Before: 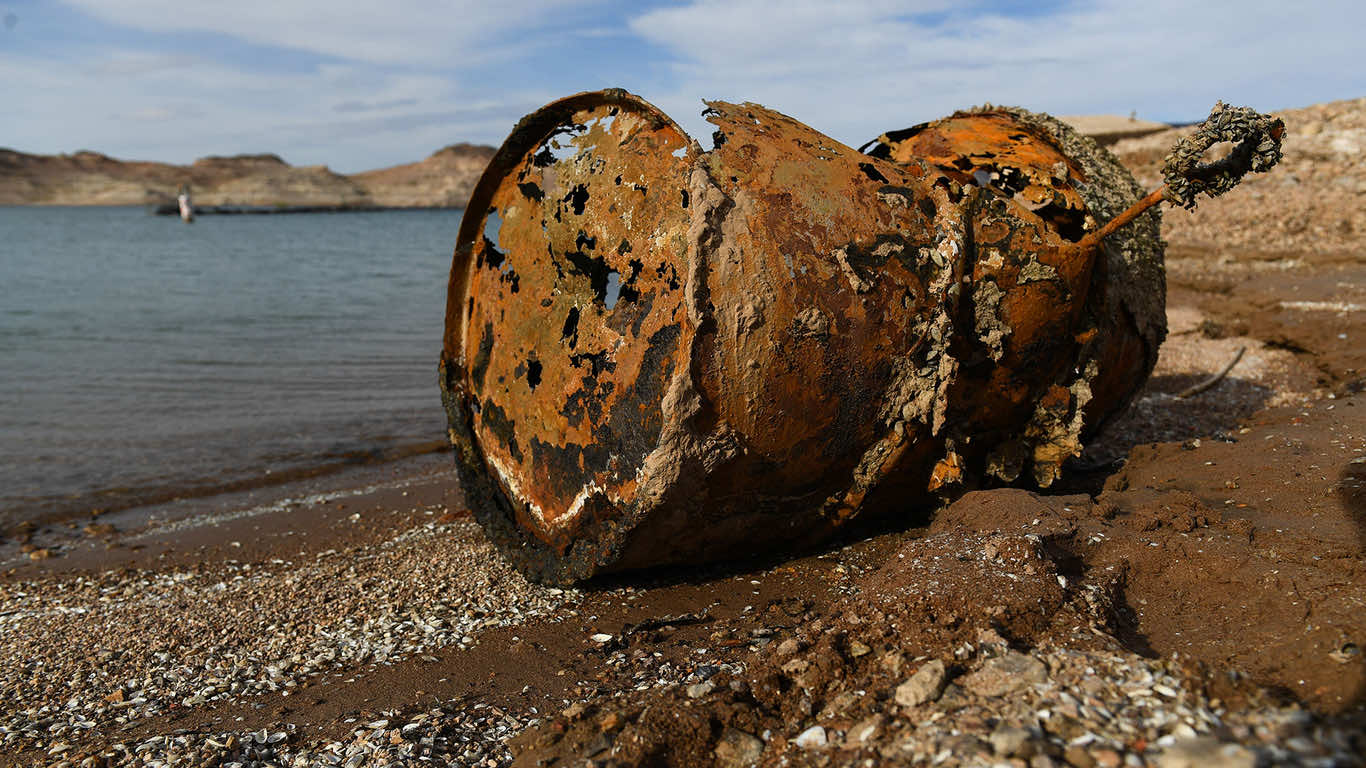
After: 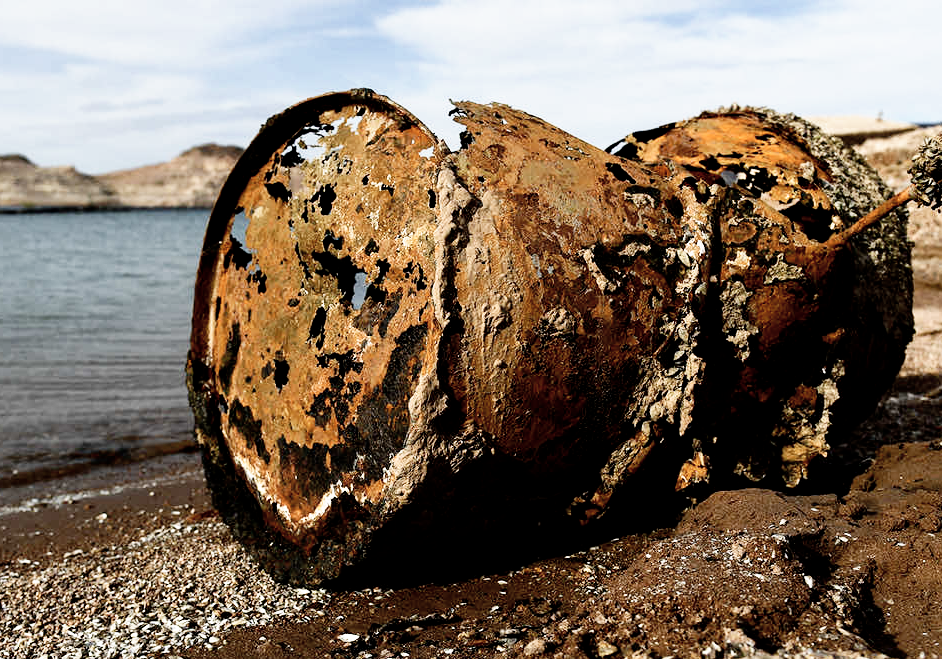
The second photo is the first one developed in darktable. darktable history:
exposure: black level correction 0.001, exposure 0.5 EV, compensate highlight preservation false
tone curve: curves: ch0 [(0, 0) (0.051, 0.047) (0.102, 0.099) (0.232, 0.249) (0.462, 0.501) (0.698, 0.761) (0.908, 0.946) (1, 1)]; ch1 [(0, 0) (0.339, 0.298) (0.402, 0.363) (0.453, 0.413) (0.485, 0.469) (0.494, 0.493) (0.504, 0.501) (0.525, 0.533) (0.563, 0.591) (0.597, 0.631) (1, 1)]; ch2 [(0, 0) (0.48, 0.48) (0.504, 0.5) (0.539, 0.554) (0.59, 0.628) (0.642, 0.682) (0.824, 0.815) (1, 1)], preserve colors none
crop: left 18.558%, right 12.419%, bottom 14.156%
filmic rgb: black relative exposure -6.28 EV, white relative exposure 2.8 EV, threshold 3.01 EV, target black luminance 0%, hardness 4.62, latitude 68.25%, contrast 1.29, shadows ↔ highlights balance -3.5%, preserve chrominance no, color science v3 (2019), use custom middle-gray values true, enable highlight reconstruction true
tone equalizer: mask exposure compensation -0.51 EV
contrast brightness saturation: contrast 0.096, saturation -0.377
